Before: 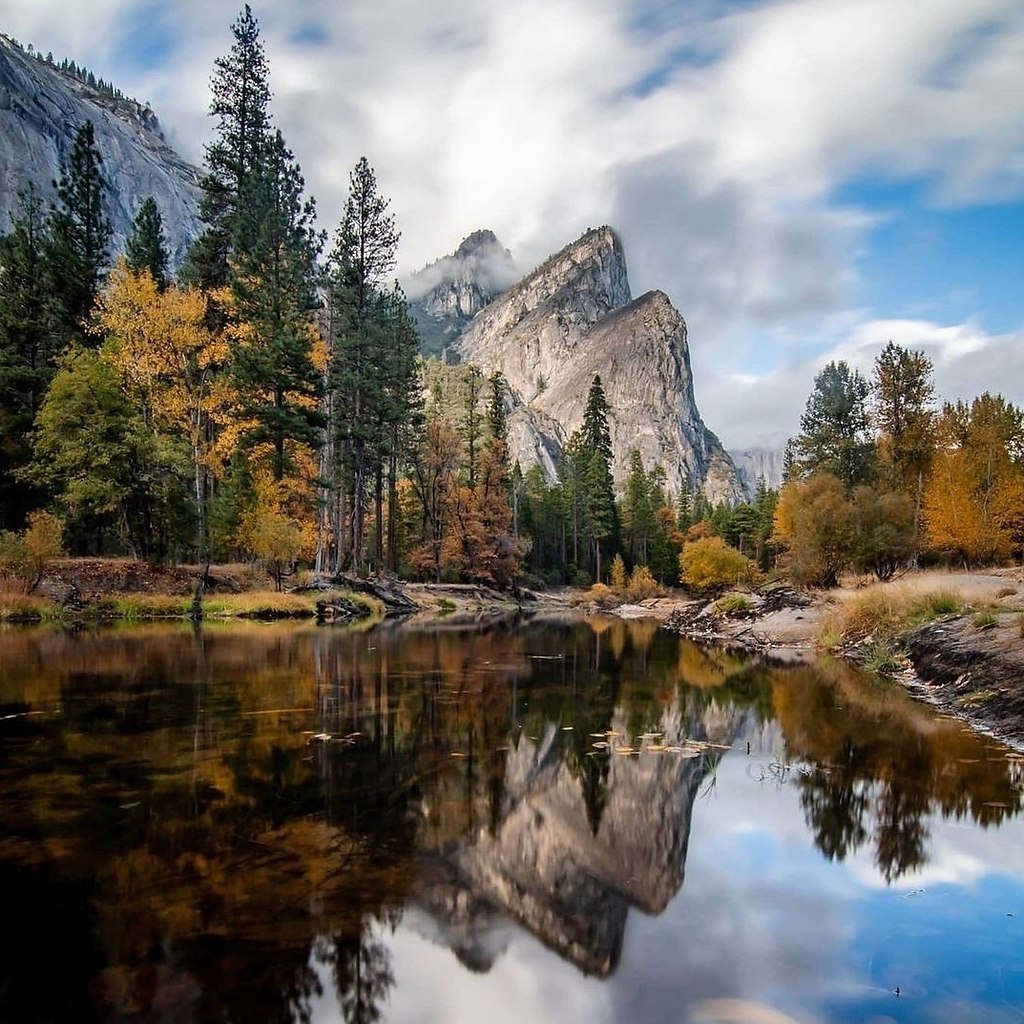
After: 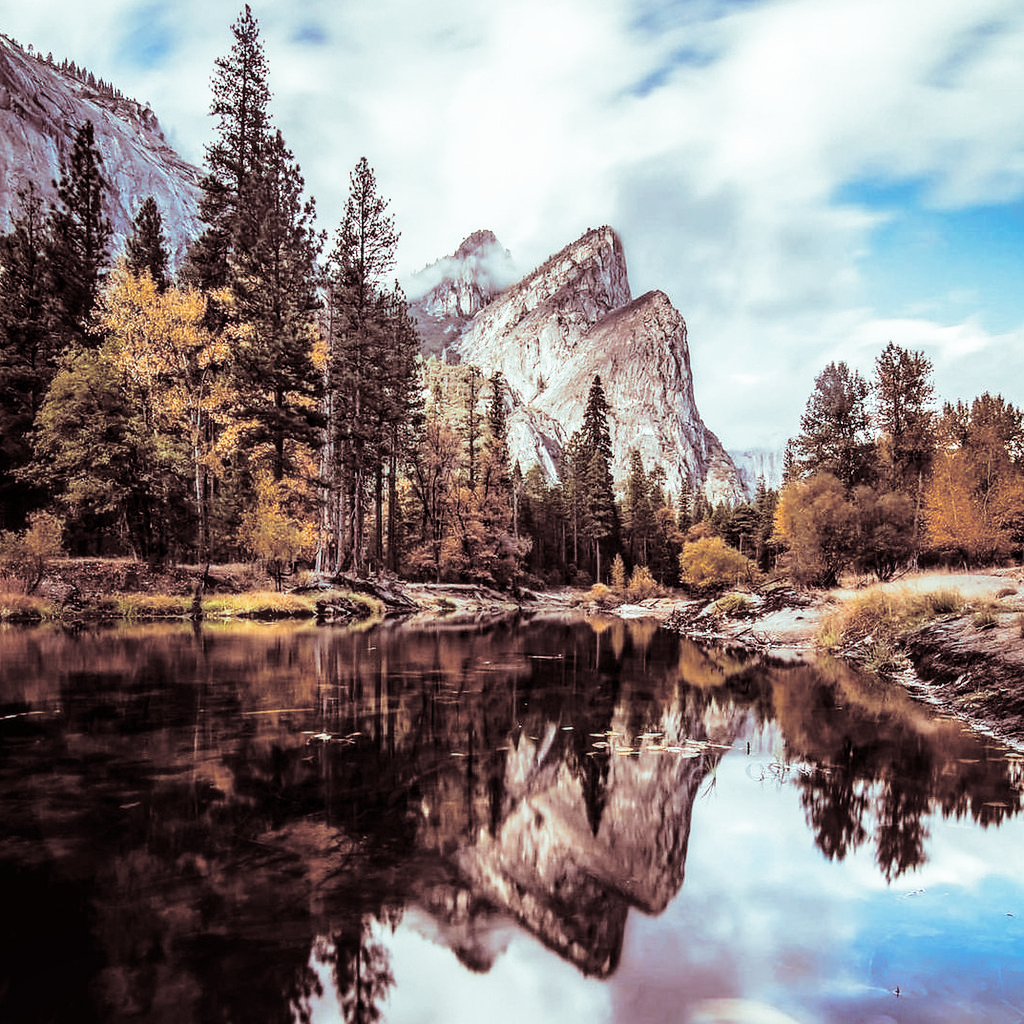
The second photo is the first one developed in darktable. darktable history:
base curve: curves: ch0 [(0, 0) (0.028, 0.03) (0.121, 0.232) (0.46, 0.748) (0.859, 0.968) (1, 1)], preserve colors none
local contrast: on, module defaults
split-toning: shadows › saturation 0.3, highlights › hue 180°, highlights › saturation 0.3, compress 0%
tone equalizer: on, module defaults
